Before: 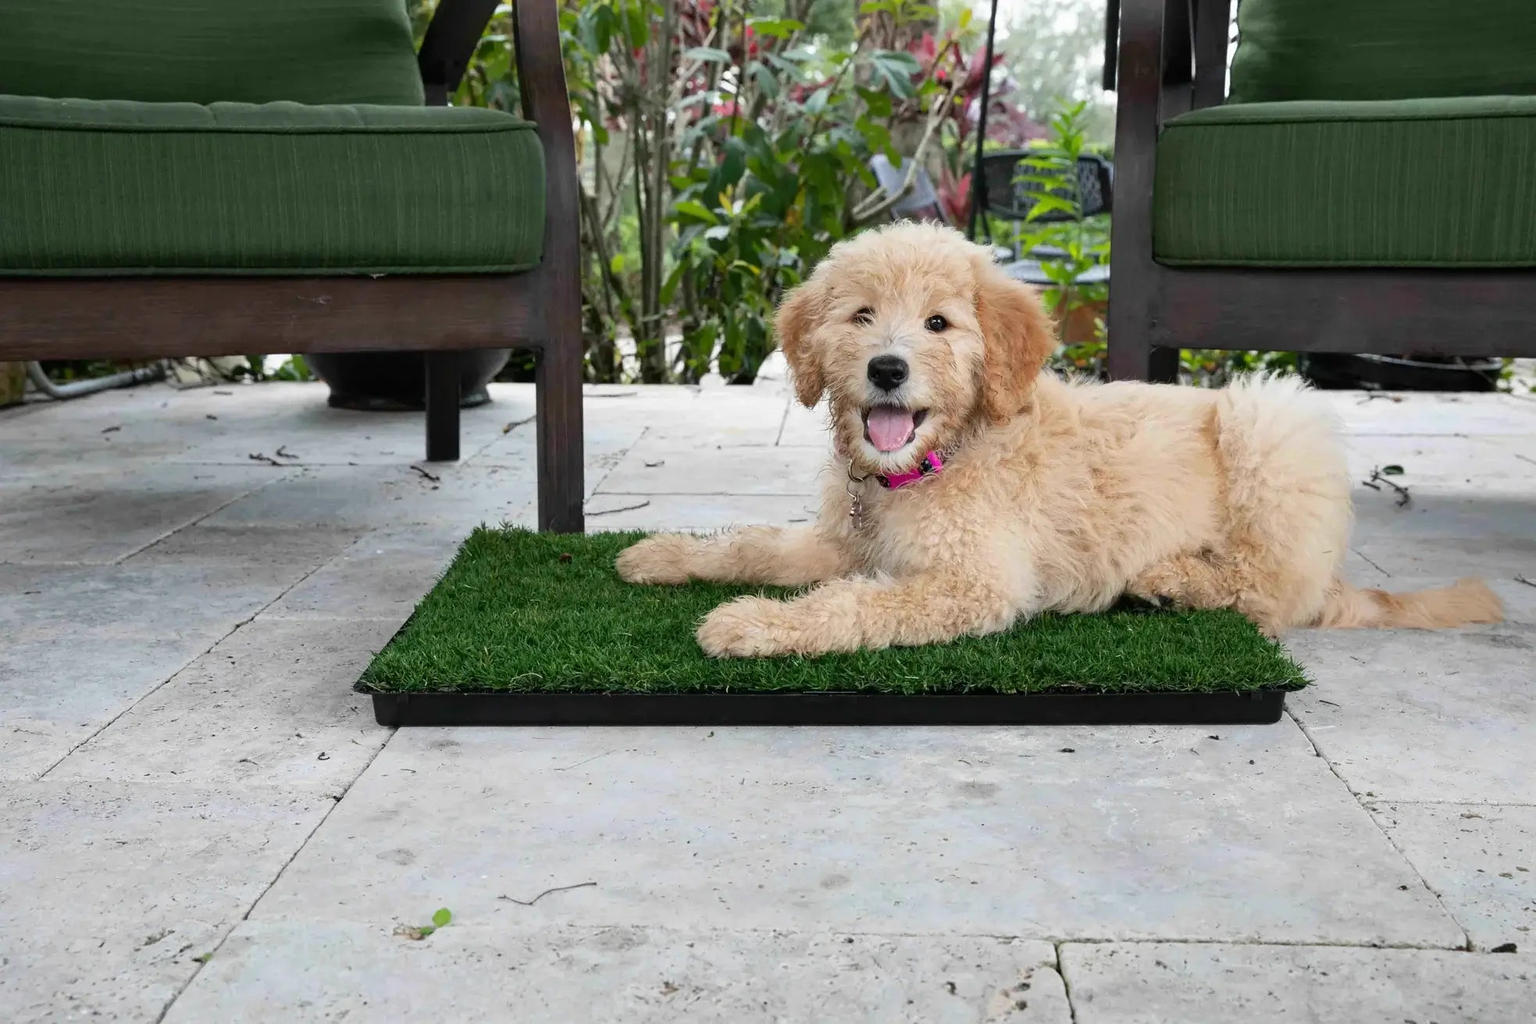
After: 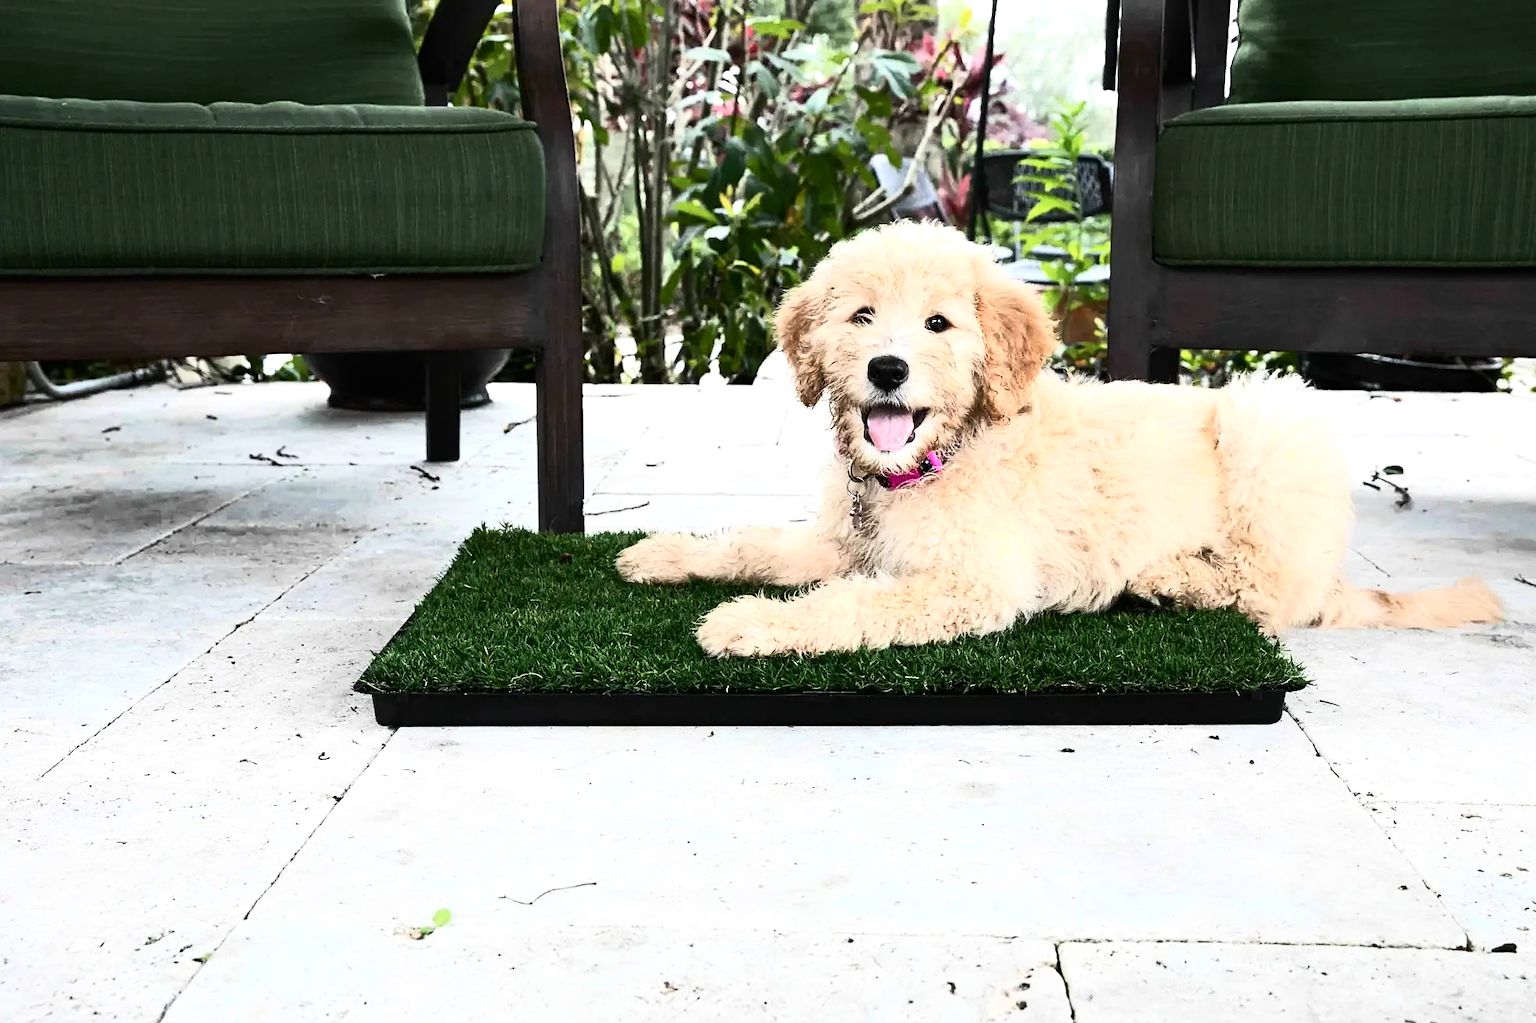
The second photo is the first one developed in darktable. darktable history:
sharpen: amount 0.2
shadows and highlights: shadows 0, highlights 40
contrast brightness saturation: contrast 0.24, brightness 0.09
tone equalizer: -8 EV -0.75 EV, -7 EV -0.7 EV, -6 EV -0.6 EV, -5 EV -0.4 EV, -3 EV 0.4 EV, -2 EV 0.6 EV, -1 EV 0.7 EV, +0 EV 0.75 EV, edges refinement/feathering 500, mask exposure compensation -1.57 EV, preserve details no
